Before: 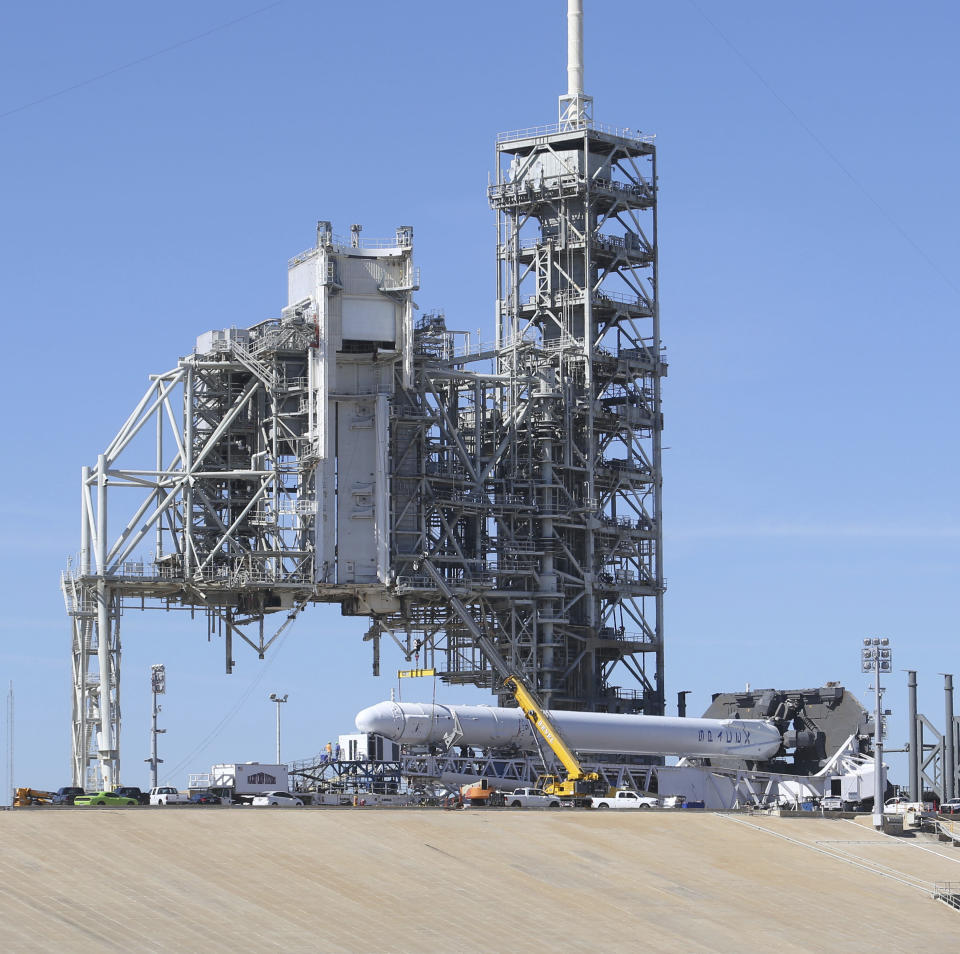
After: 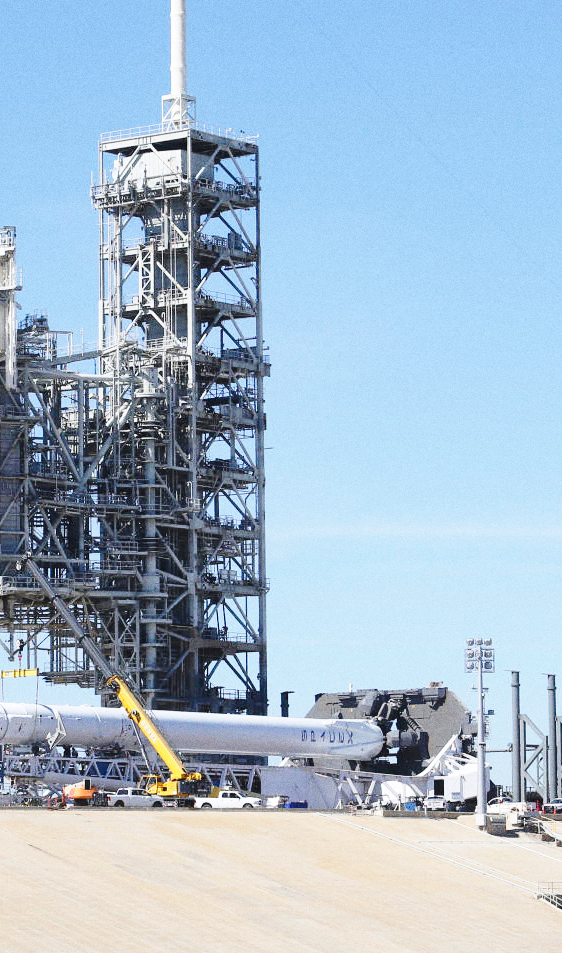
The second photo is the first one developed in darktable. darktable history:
crop: left 41.402%
base curve: curves: ch0 [(0, 0) (0.028, 0.03) (0.121, 0.232) (0.46, 0.748) (0.859, 0.968) (1, 1)], preserve colors none
grain: coarseness 3.21 ISO
